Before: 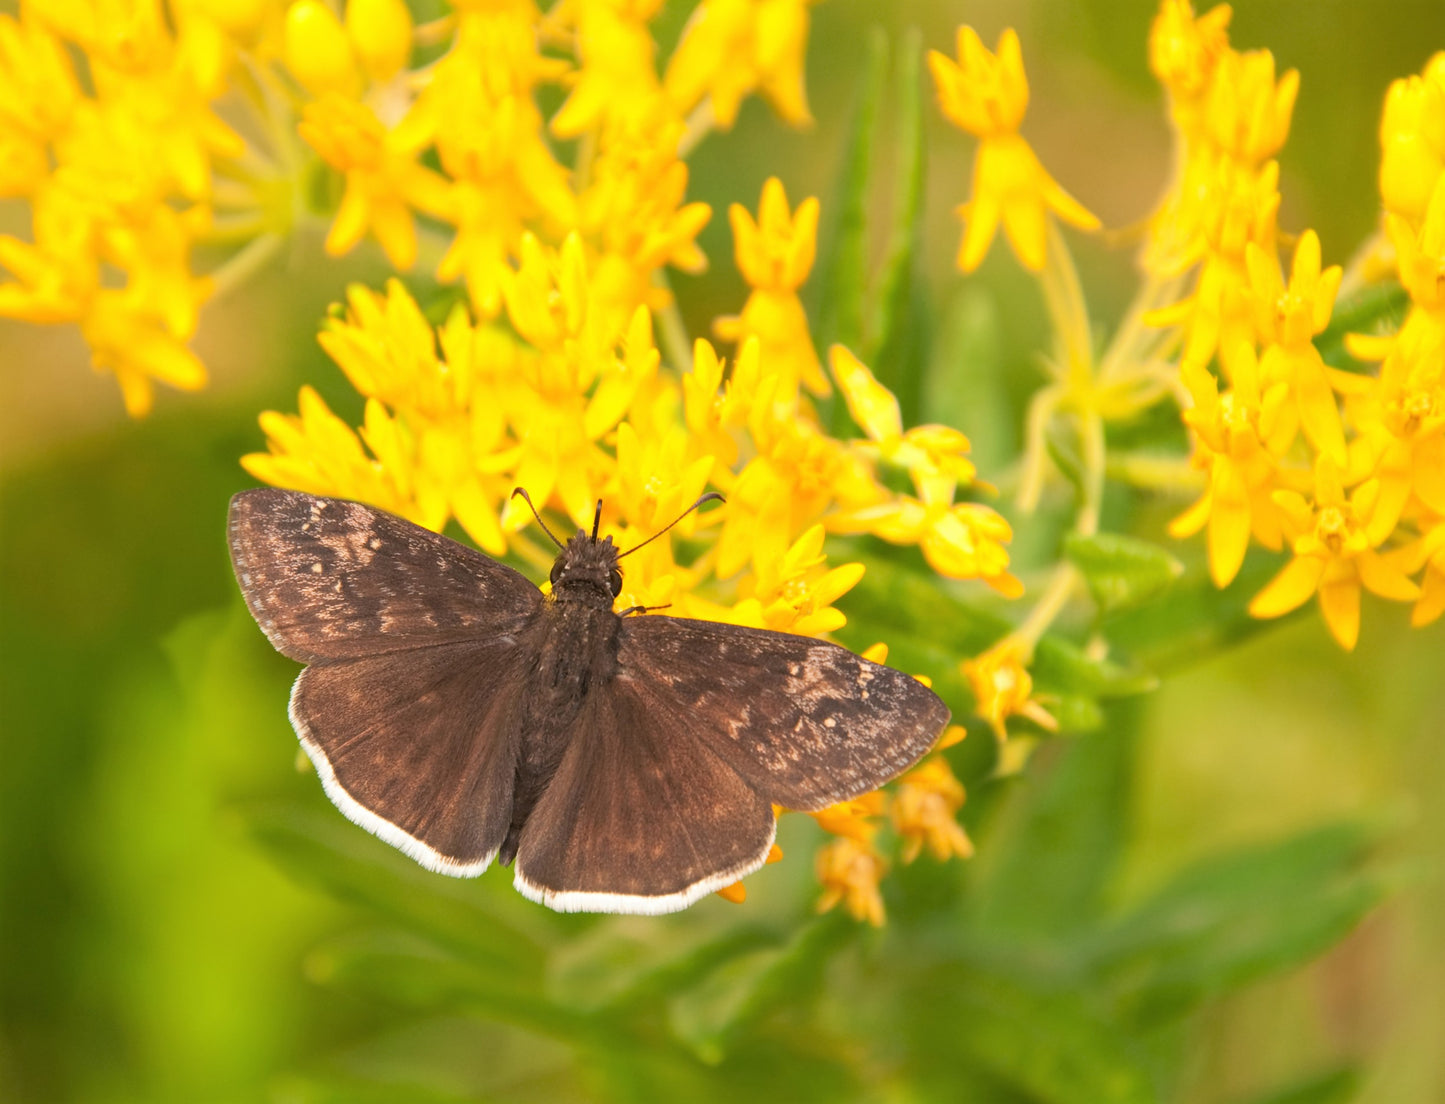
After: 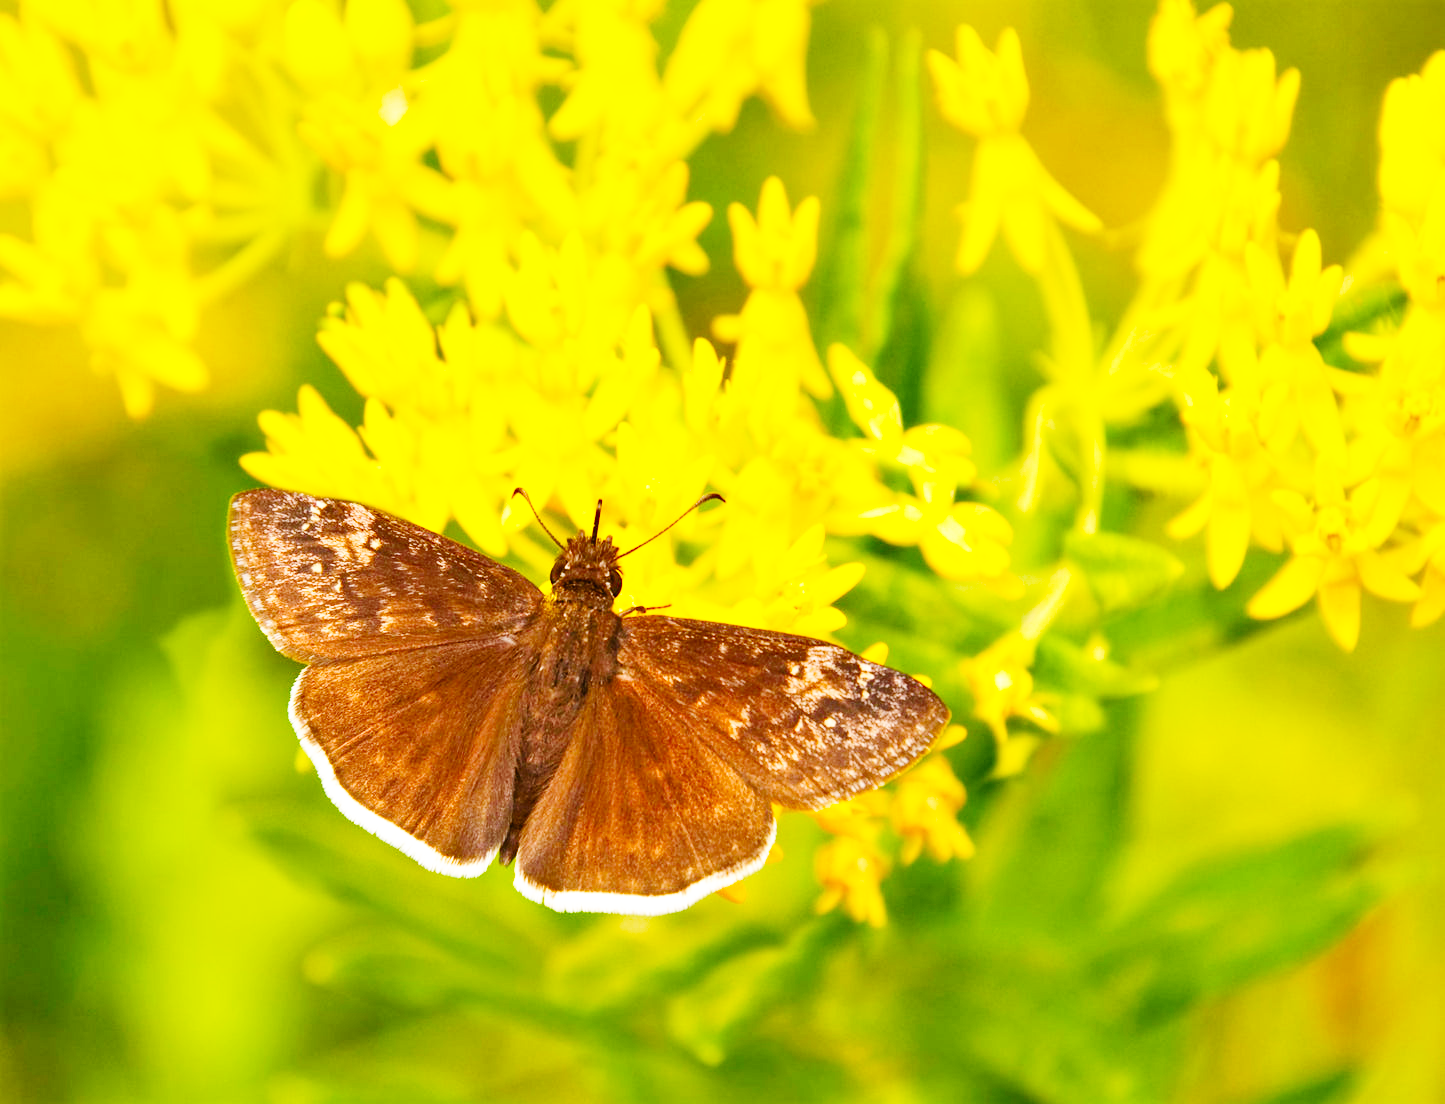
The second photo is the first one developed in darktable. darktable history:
base curve: curves: ch0 [(0, 0.003) (0.001, 0.002) (0.006, 0.004) (0.02, 0.022) (0.048, 0.086) (0.094, 0.234) (0.162, 0.431) (0.258, 0.629) (0.385, 0.8) (0.548, 0.918) (0.751, 0.988) (1, 1)], preserve colors none
shadows and highlights: soften with gaussian
color balance rgb: power › hue 311.02°, highlights gain › chroma 0.279%, highlights gain › hue 332.4°, perceptual saturation grading › global saturation 34.593%, perceptual saturation grading › highlights -25.569%, perceptual saturation grading › shadows 49.954%, global vibrance 20%
